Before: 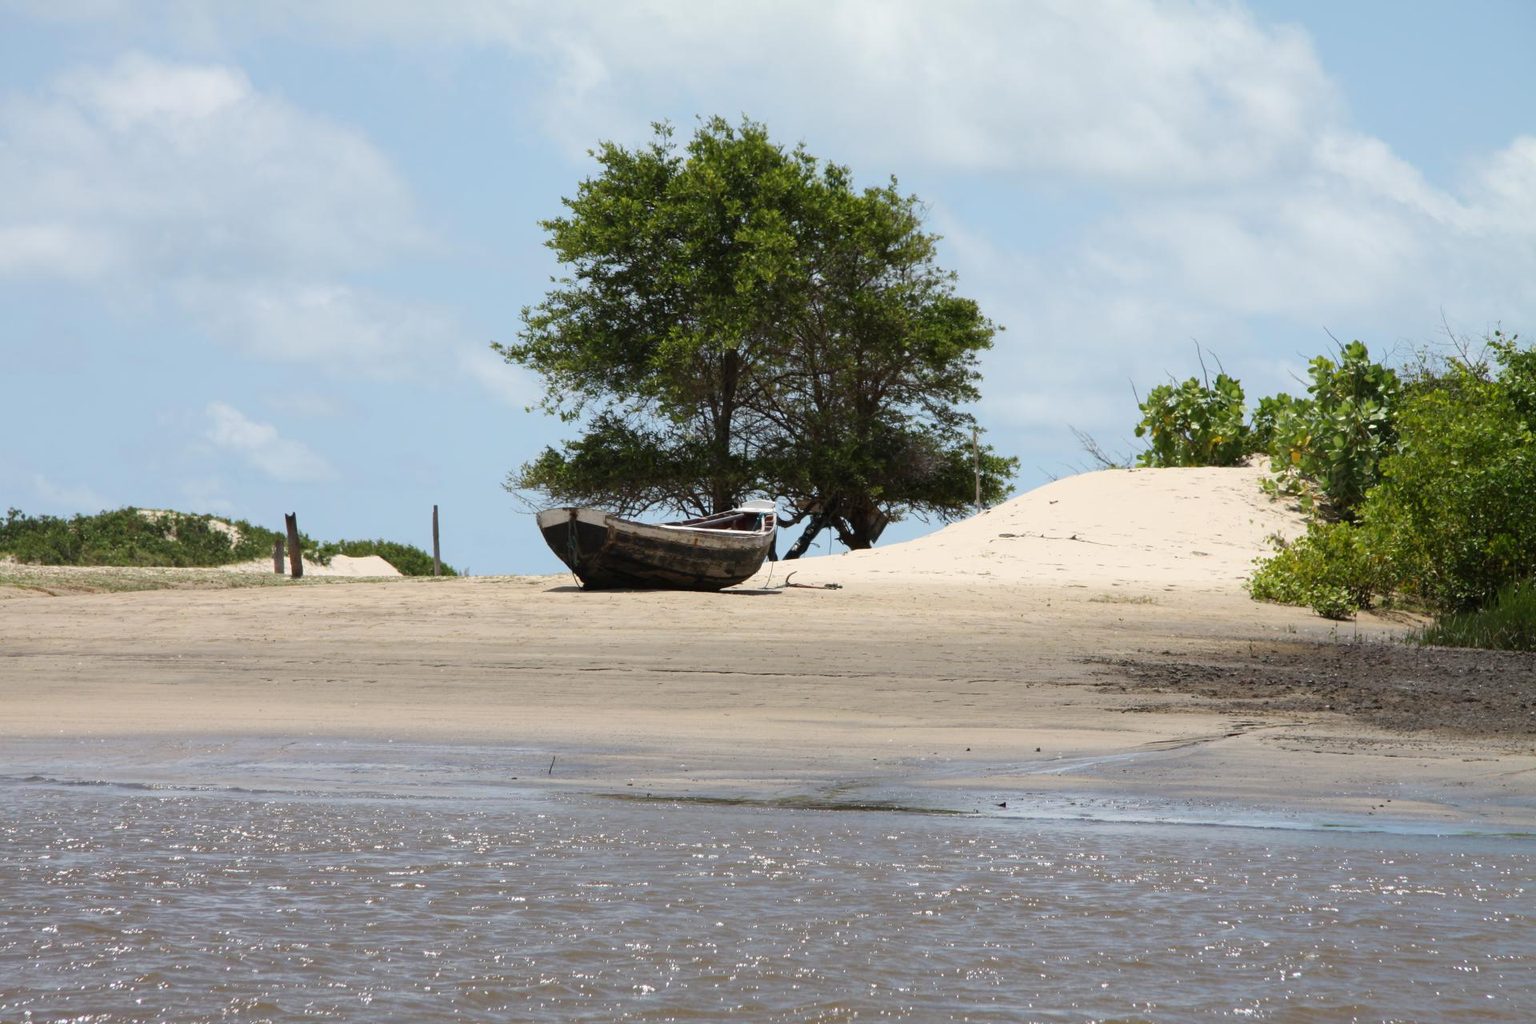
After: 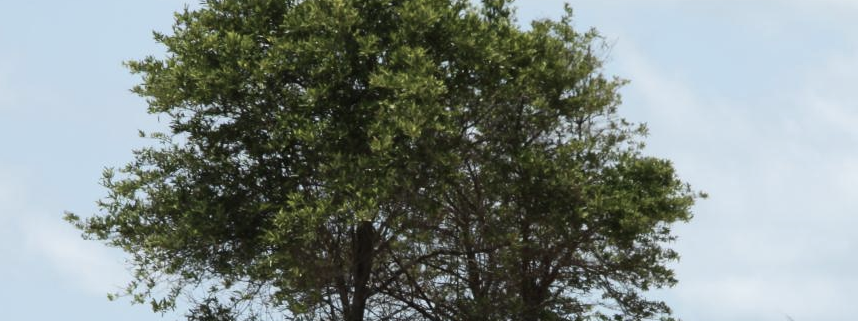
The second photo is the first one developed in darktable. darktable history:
crop: left 28.64%, top 16.832%, right 26.637%, bottom 58.055%
contrast brightness saturation: contrast 0.1, saturation -0.3
levels: levels [0, 0.476, 0.951]
